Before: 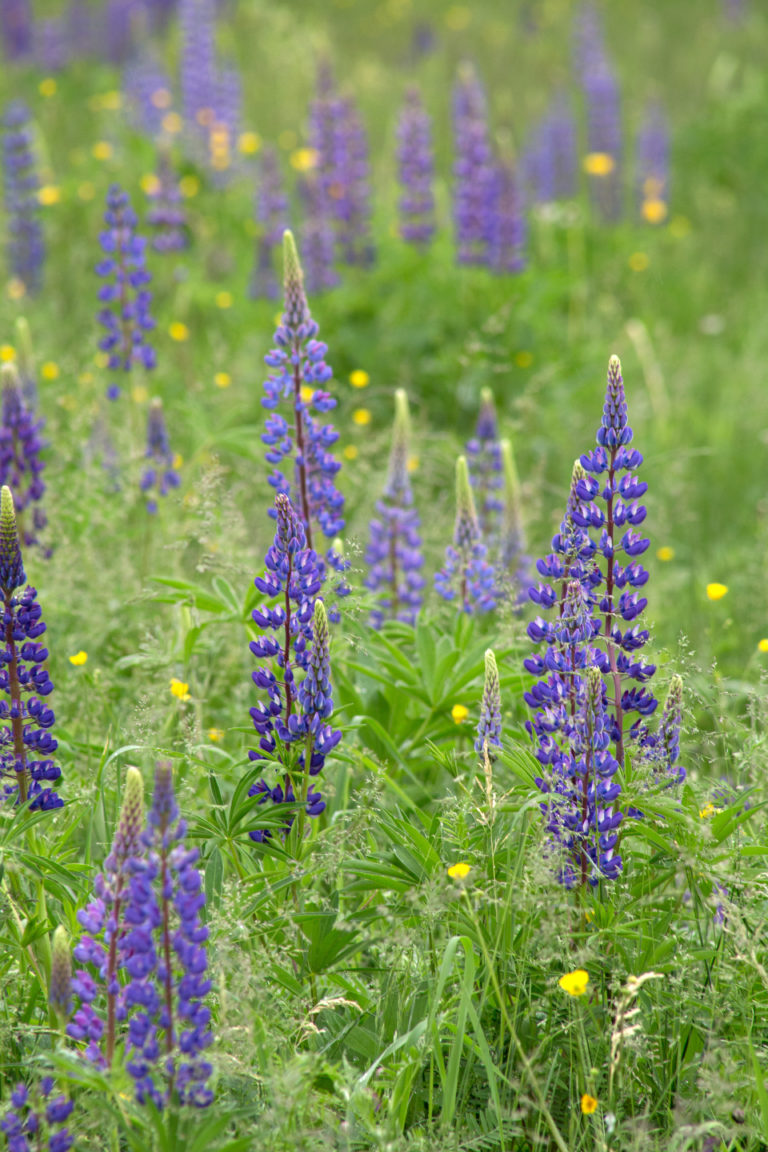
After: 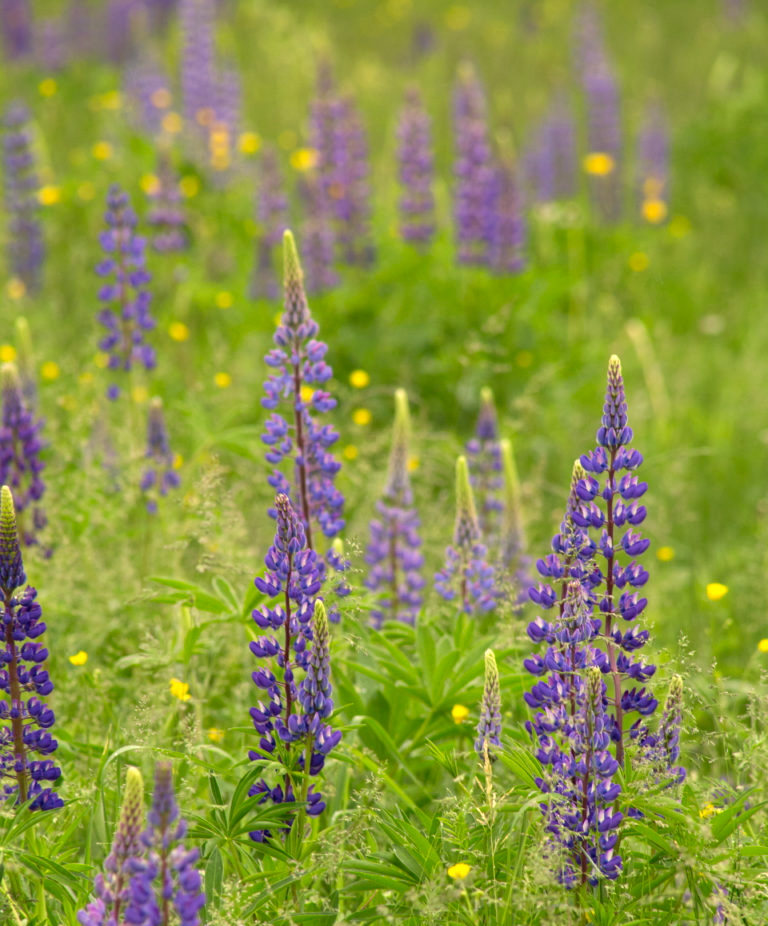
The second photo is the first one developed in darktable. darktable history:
crop: bottom 19.59%
color correction: highlights a* 2.41, highlights b* 23.2
